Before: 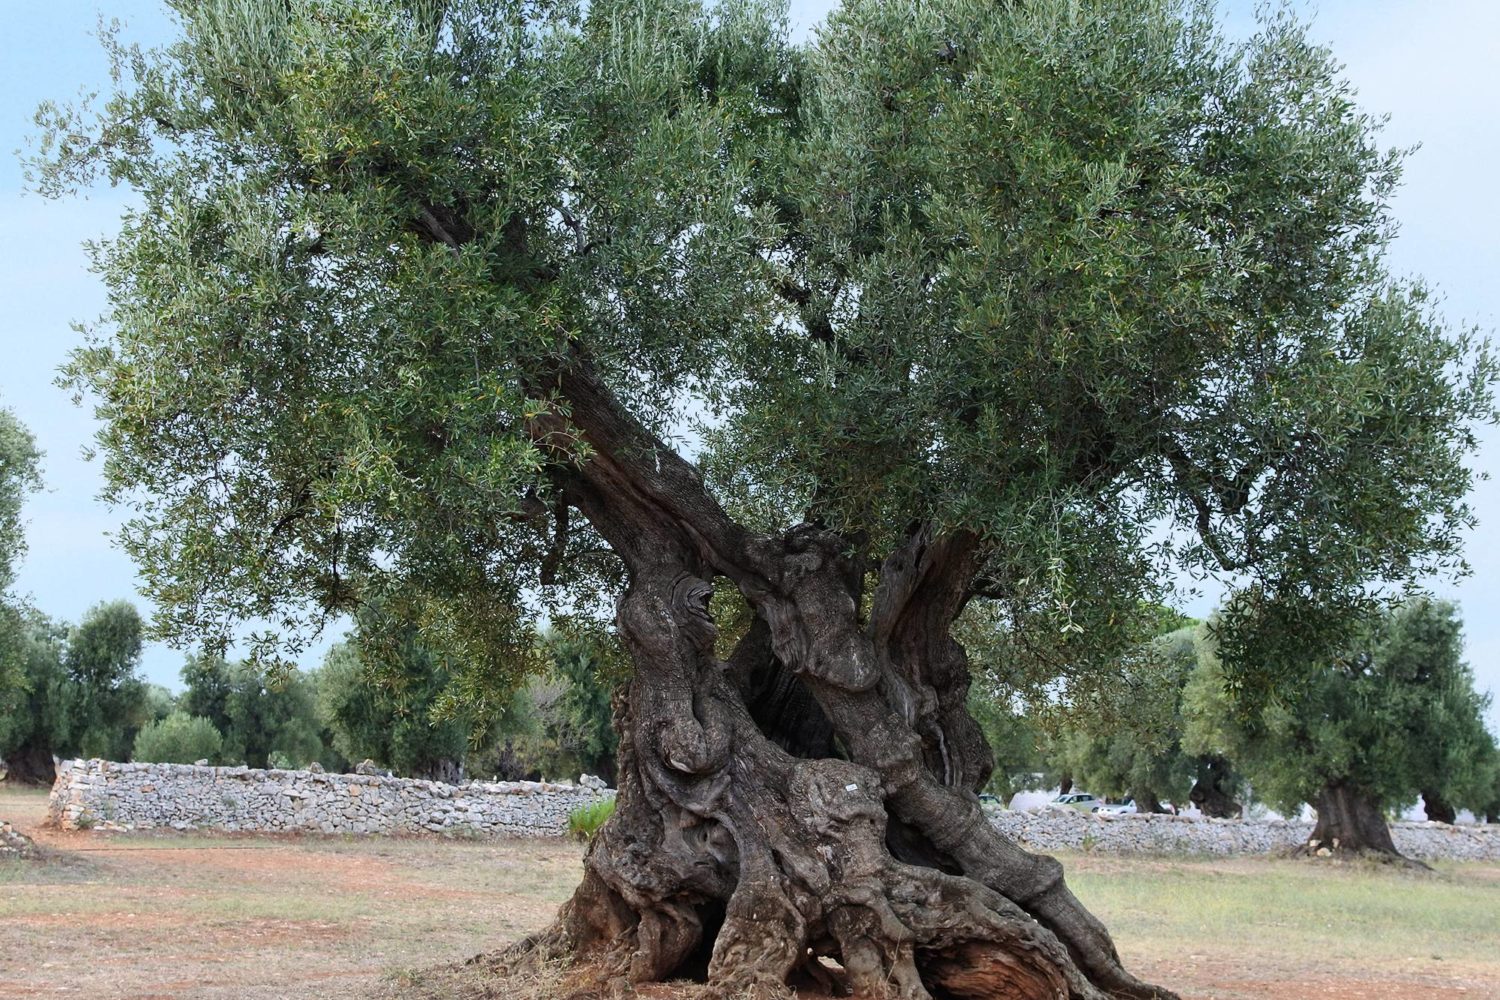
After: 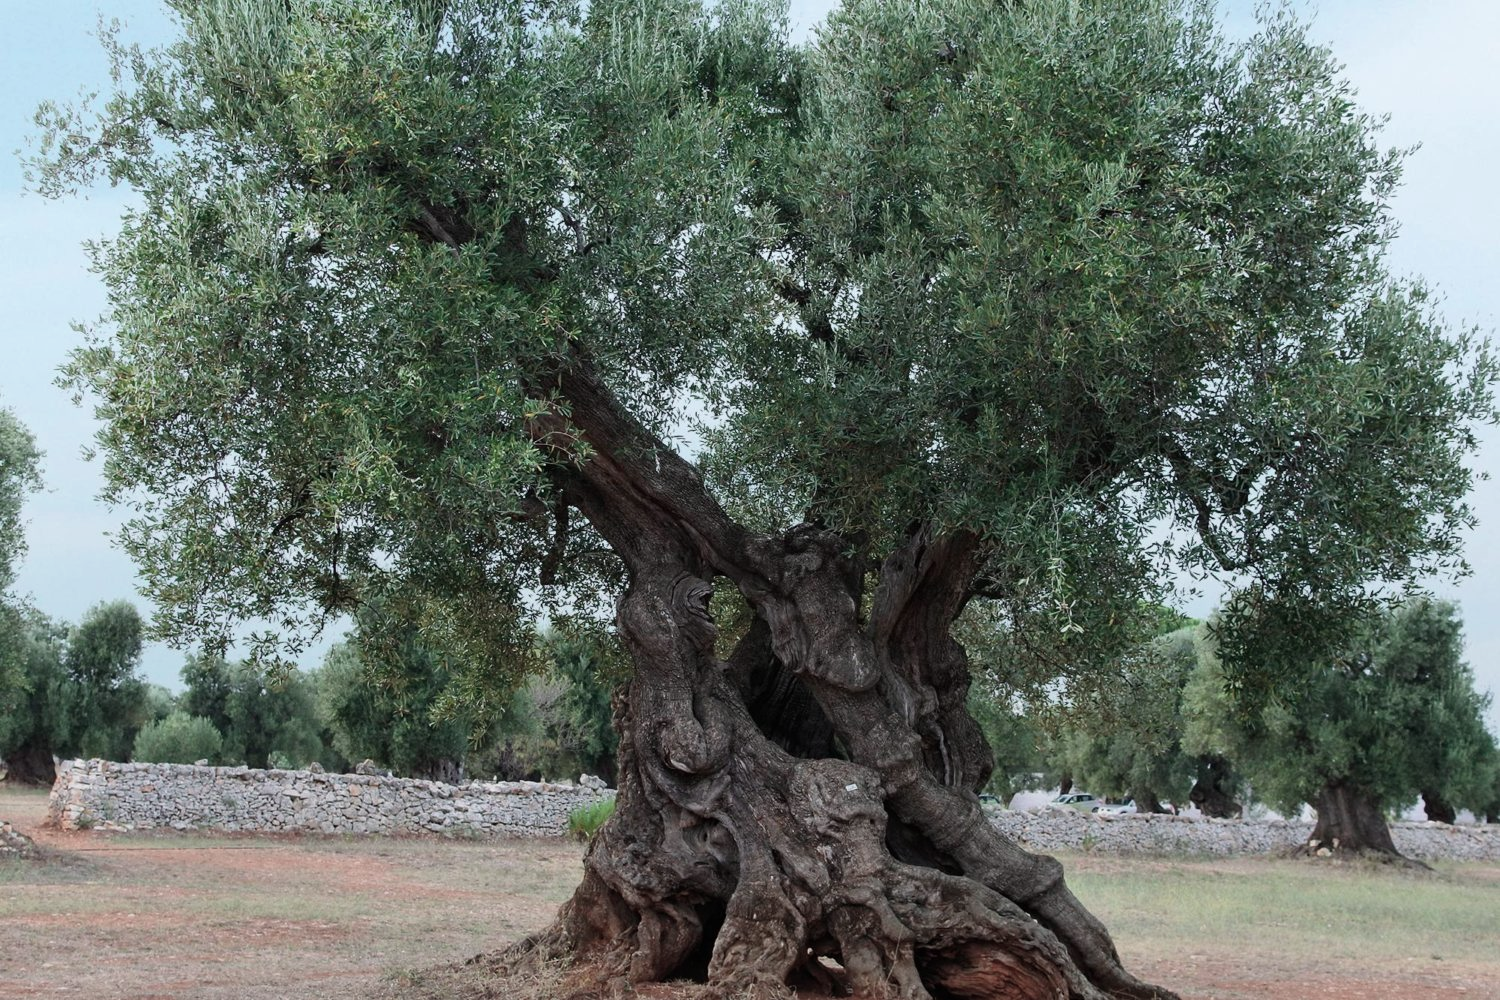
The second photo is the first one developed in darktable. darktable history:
color contrast: blue-yellow contrast 0.7
graduated density: rotation -180°, offset 24.95
